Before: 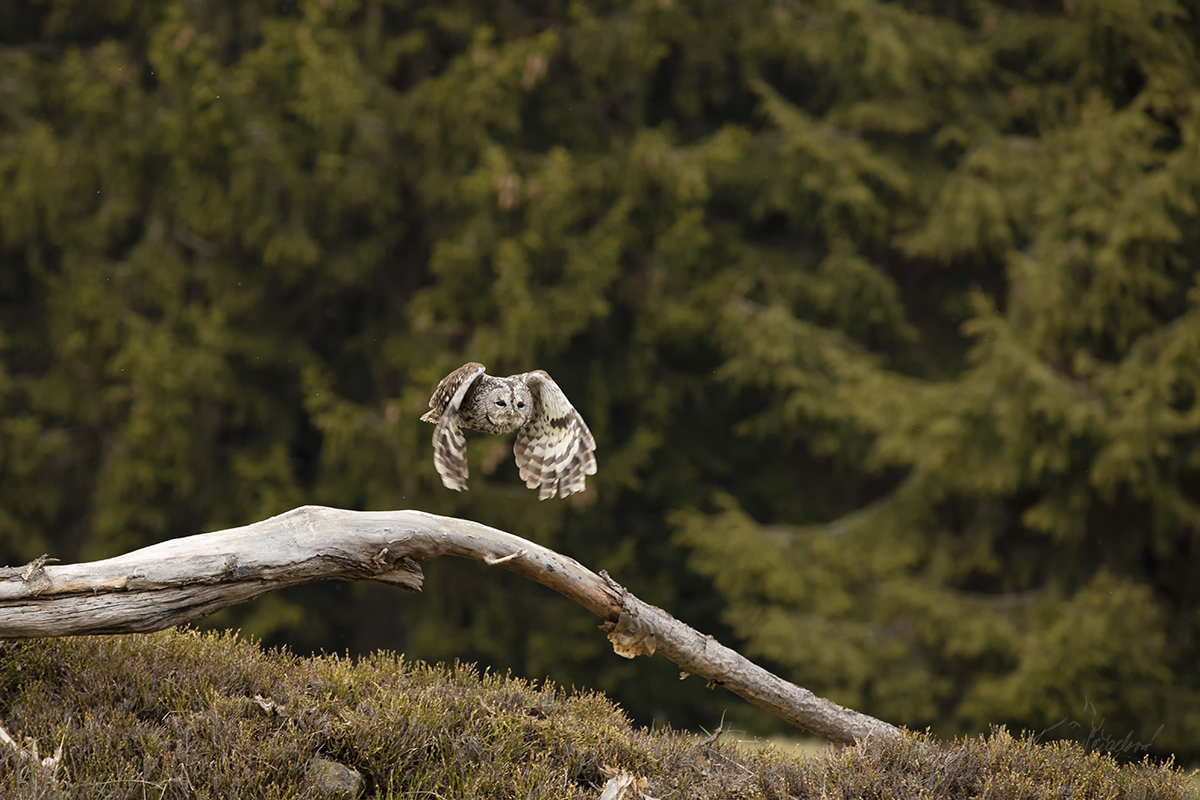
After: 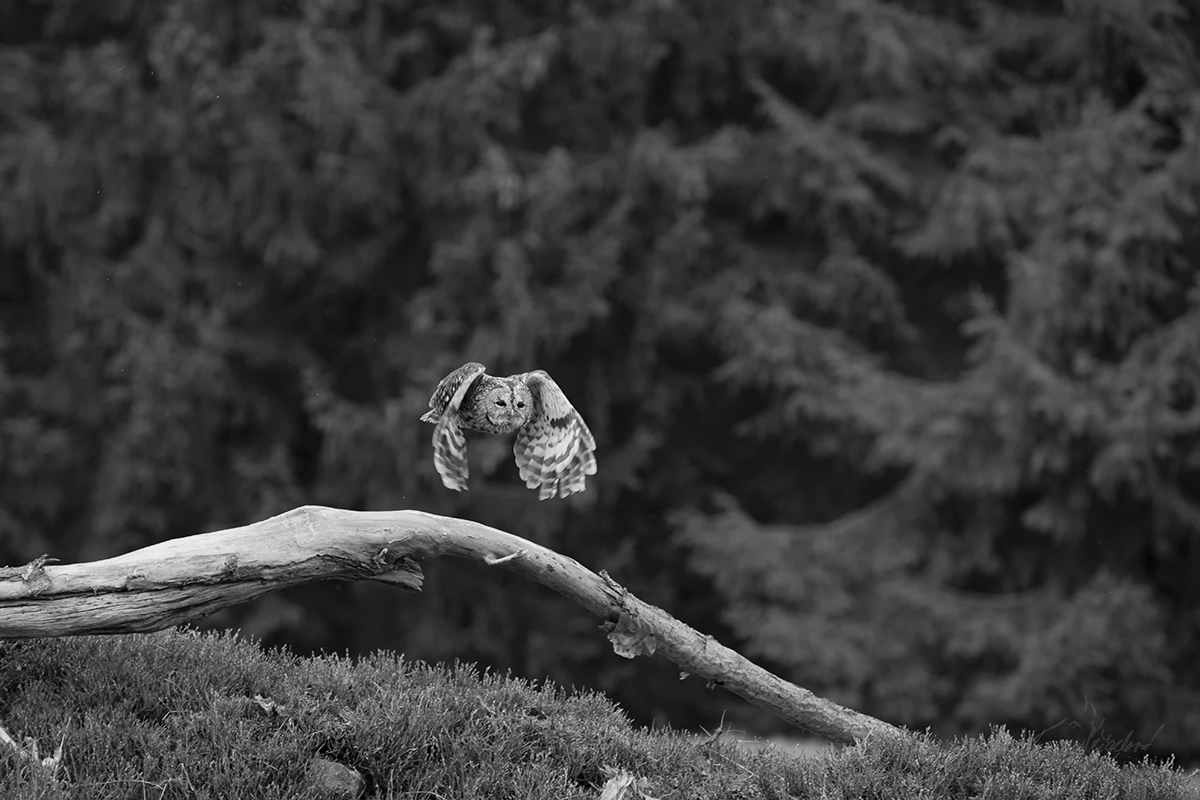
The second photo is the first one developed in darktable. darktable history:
monochrome: a 14.95, b -89.96
color balance rgb: linear chroma grading › global chroma 10%, perceptual saturation grading › global saturation 30%, global vibrance 10%
